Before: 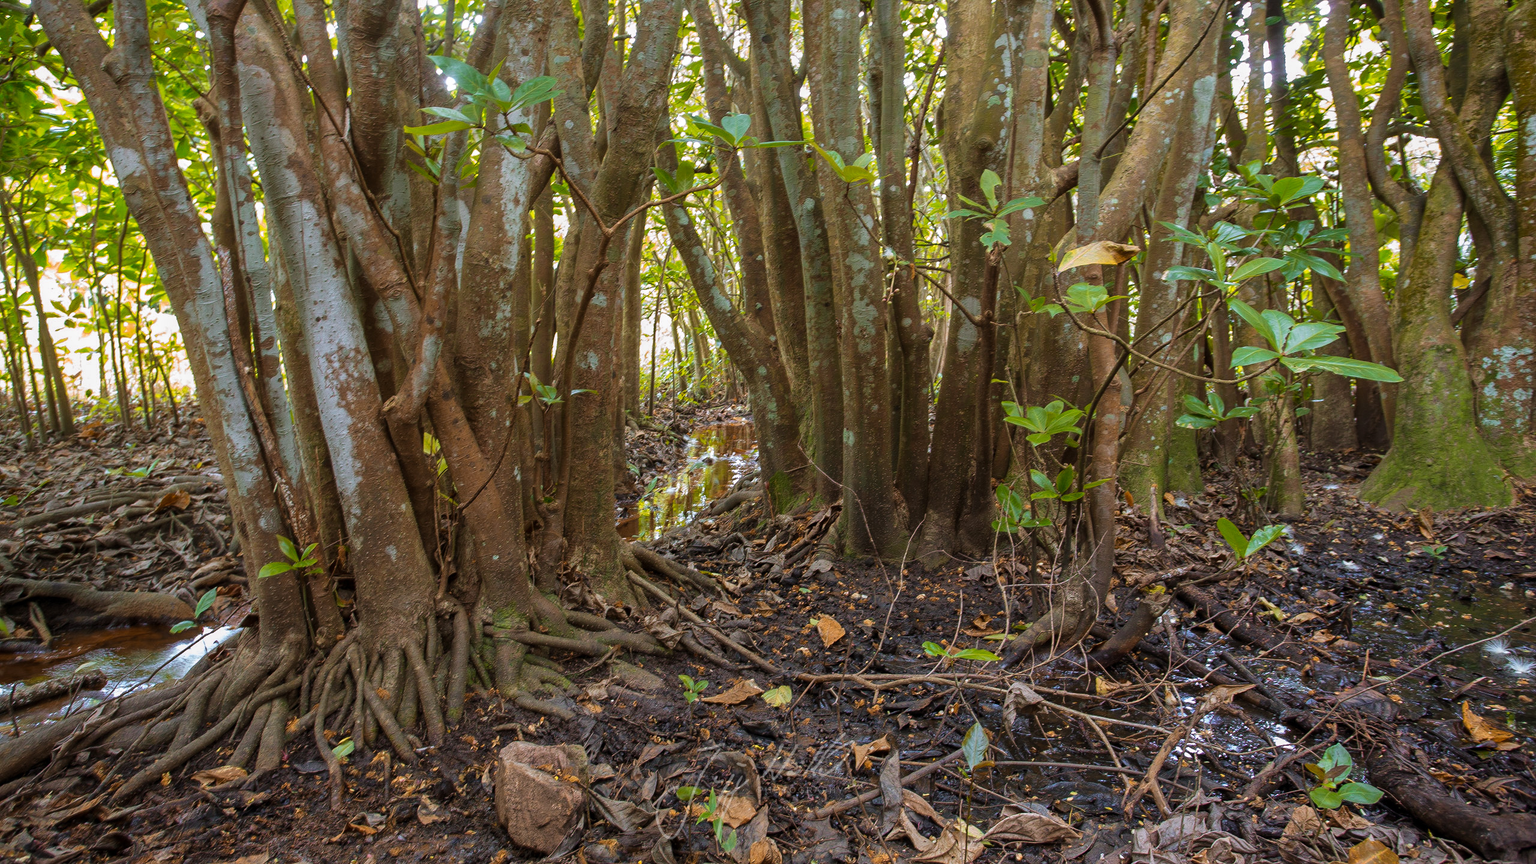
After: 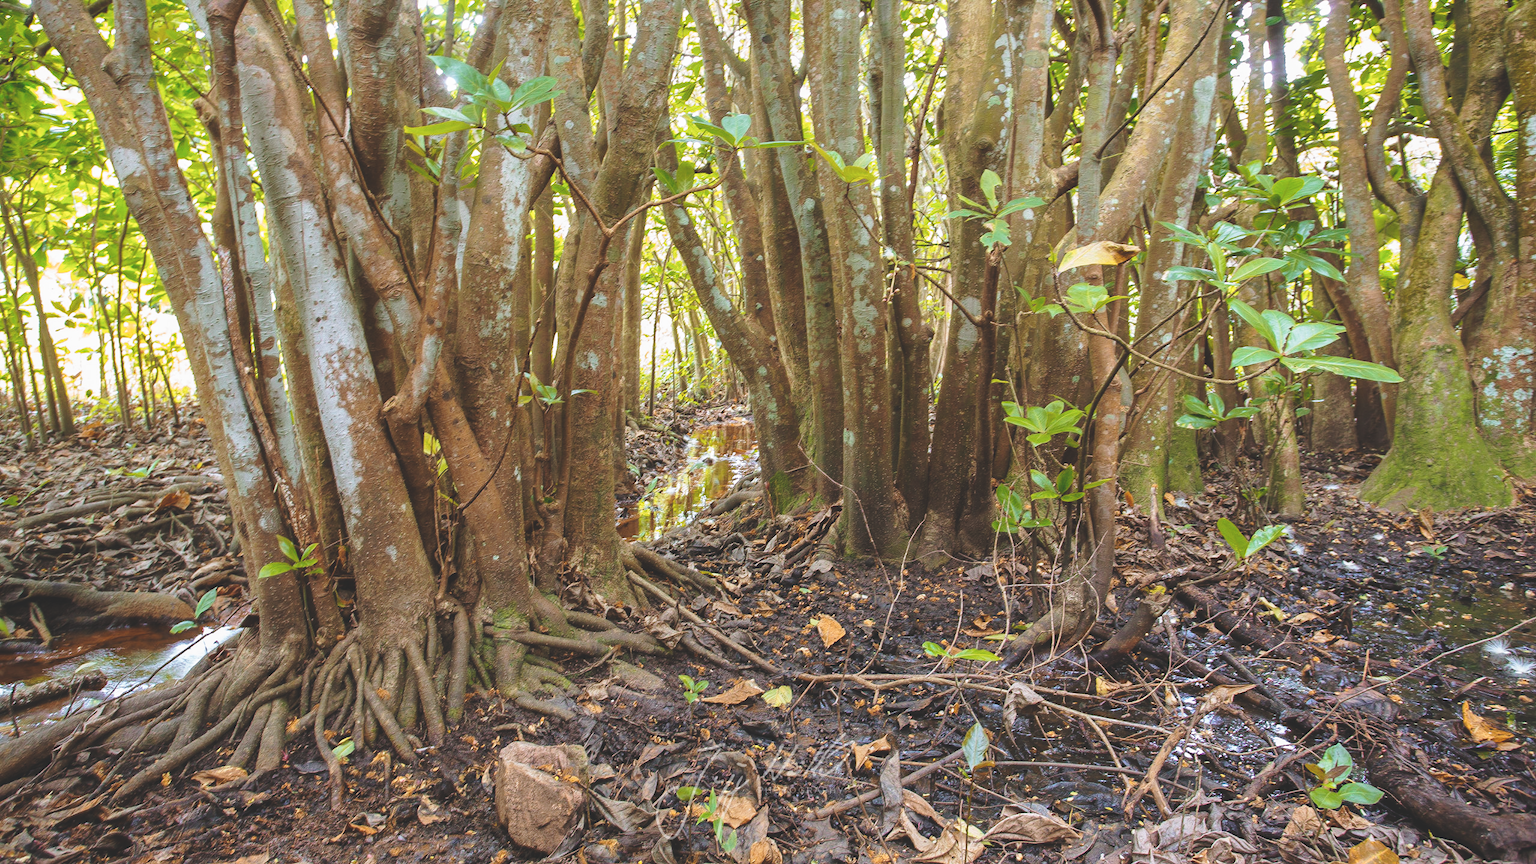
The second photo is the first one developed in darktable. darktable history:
exposure: black level correction -0.025, exposure -0.117 EV, compensate highlight preservation false
base curve: curves: ch0 [(0, 0) (0.028, 0.03) (0.121, 0.232) (0.46, 0.748) (0.859, 0.968) (1, 1)], preserve colors none
